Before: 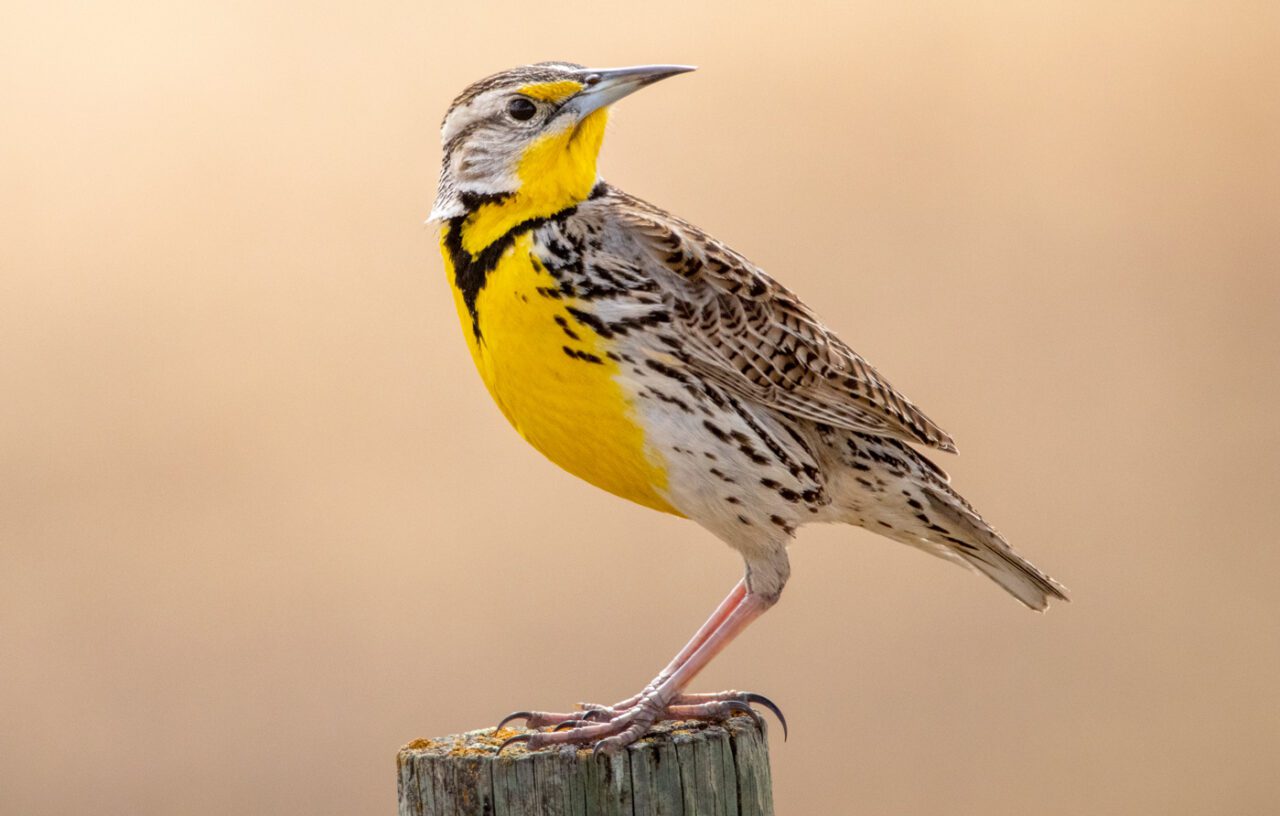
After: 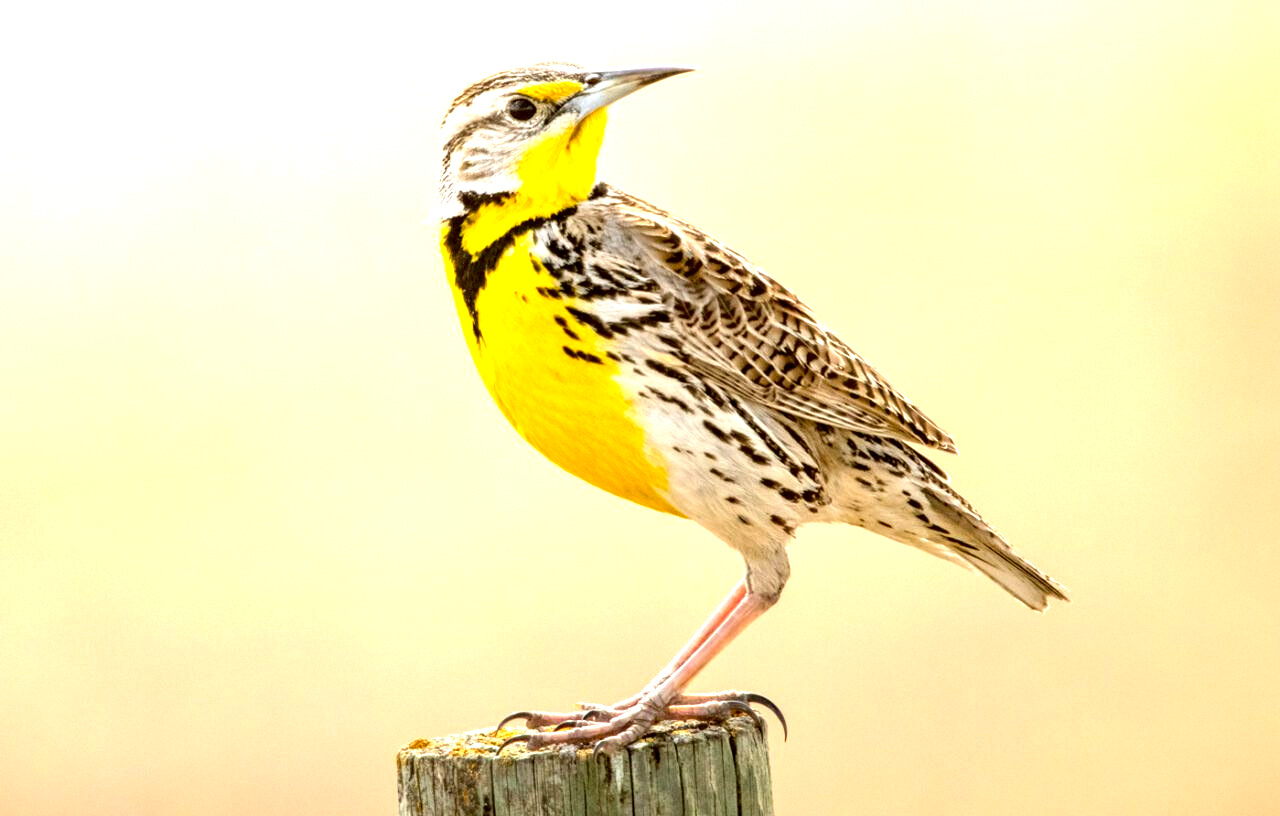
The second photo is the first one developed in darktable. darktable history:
exposure: exposure 1.134 EV, compensate highlight preservation false
shadows and highlights: shadows -10.8, white point adjustment 1.68, highlights 9.51
color correction: highlights a* -1.44, highlights b* 10.19, shadows a* 0.355, shadows b* 19.55
contrast equalizer: octaves 7, y [[0.528 ×6], [0.514 ×6], [0.362 ×6], [0 ×6], [0 ×6]]
